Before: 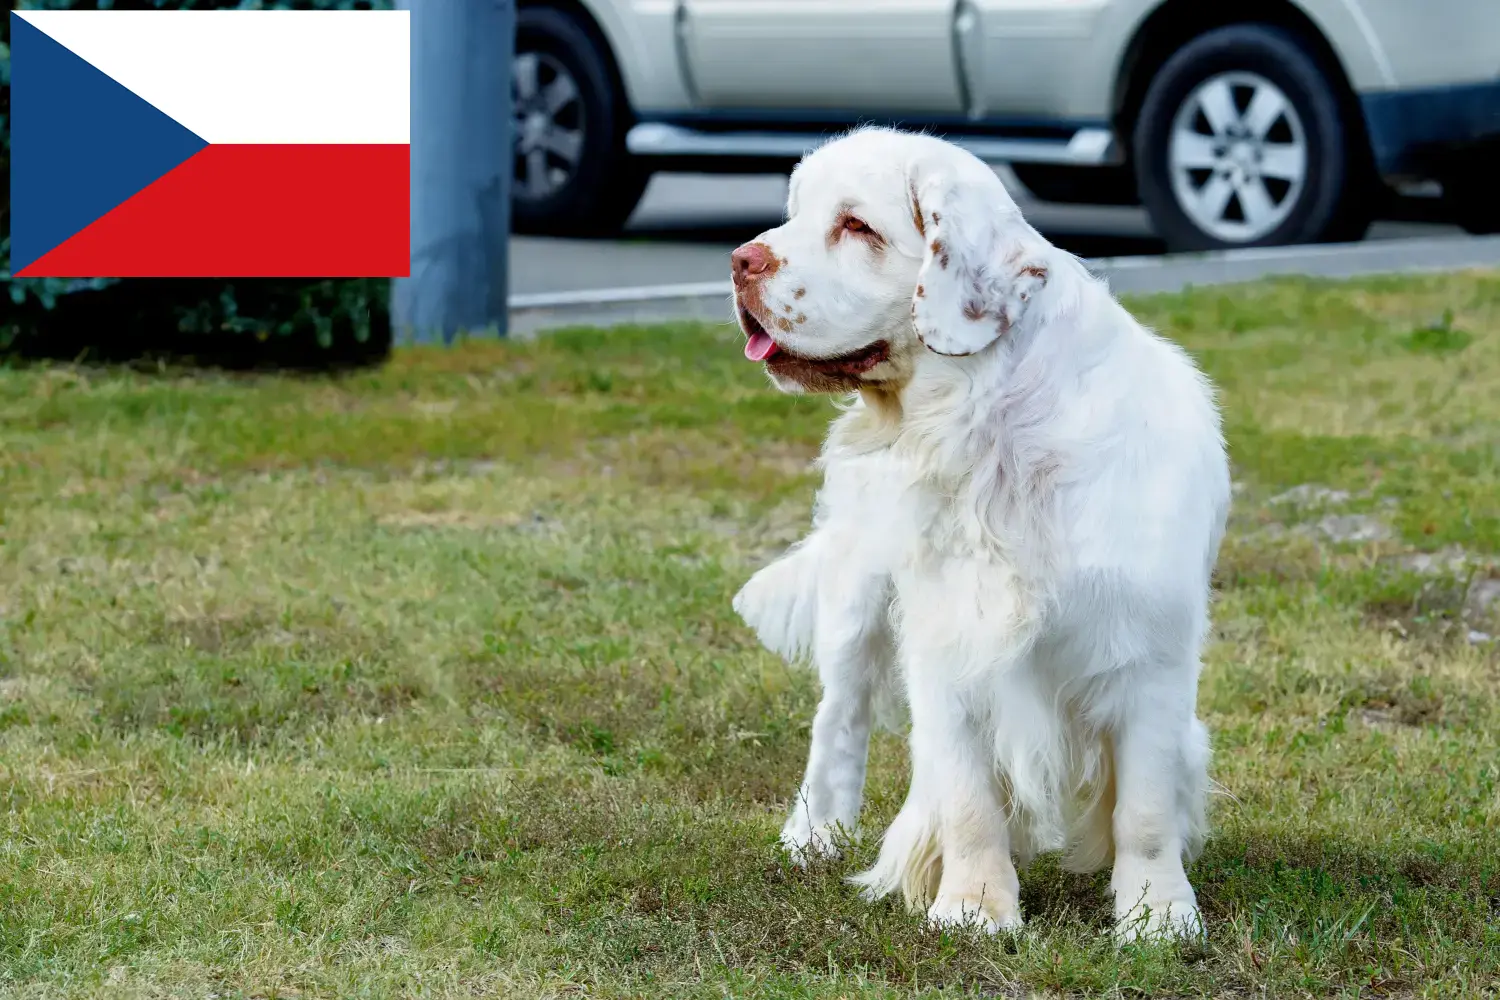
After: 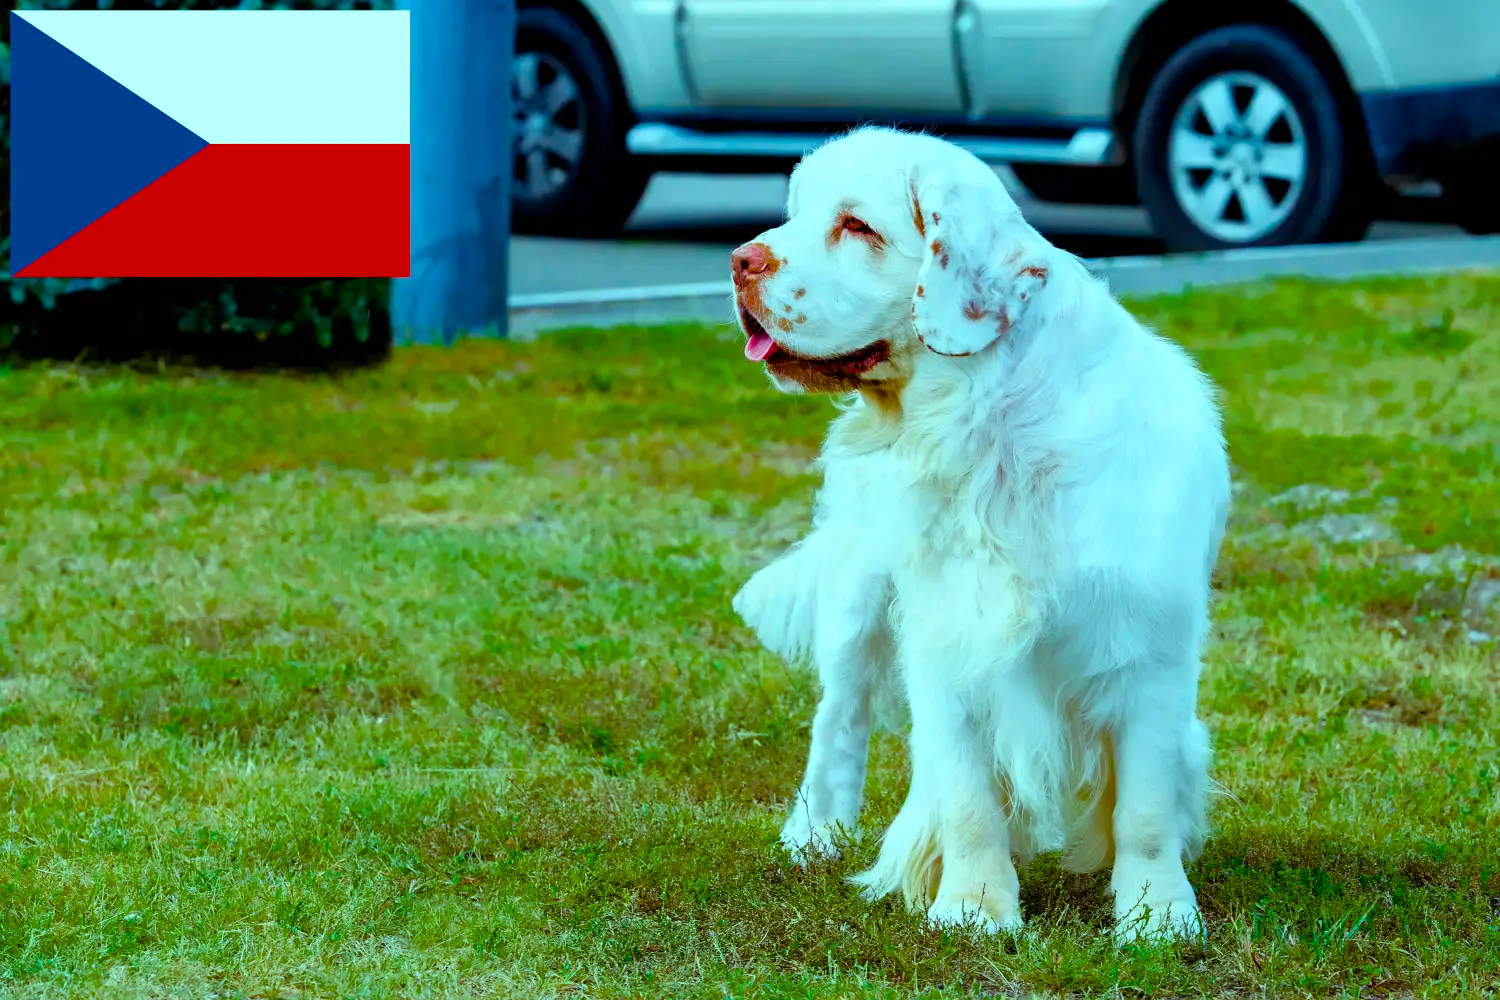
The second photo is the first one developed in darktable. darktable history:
color balance rgb: highlights gain › chroma 5.358%, highlights gain › hue 194.91°, perceptual saturation grading › global saturation 40.787%, perceptual saturation grading › highlights -25.689%, perceptual saturation grading › mid-tones 35.72%, perceptual saturation grading › shadows 34.74%, global vibrance 25.435%
